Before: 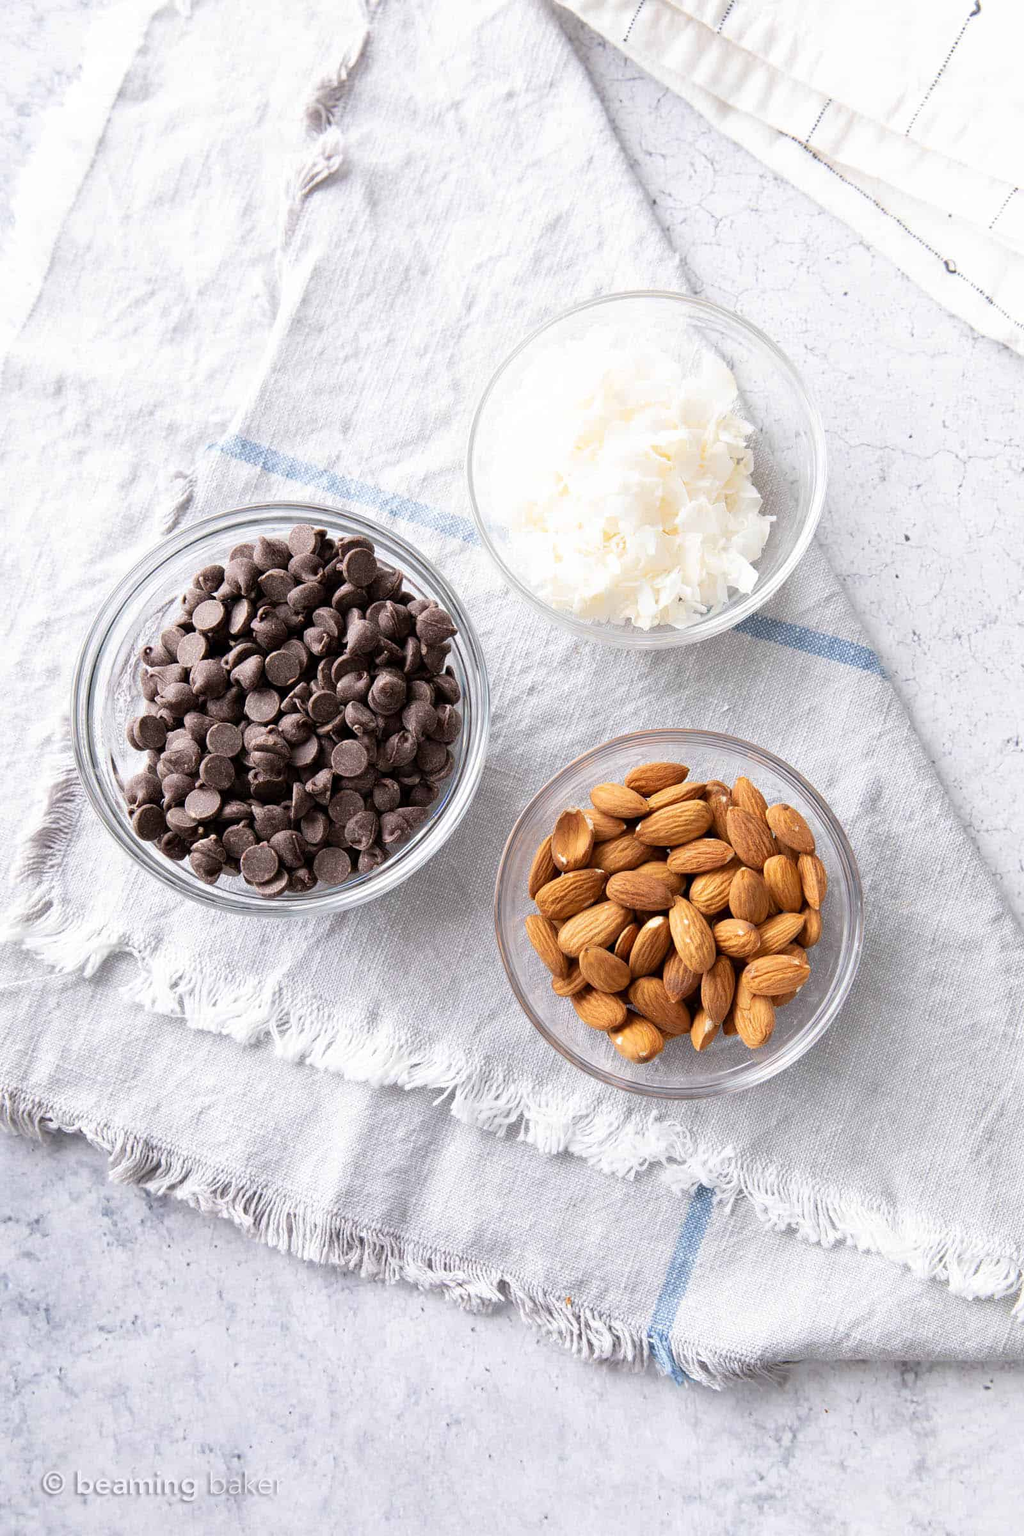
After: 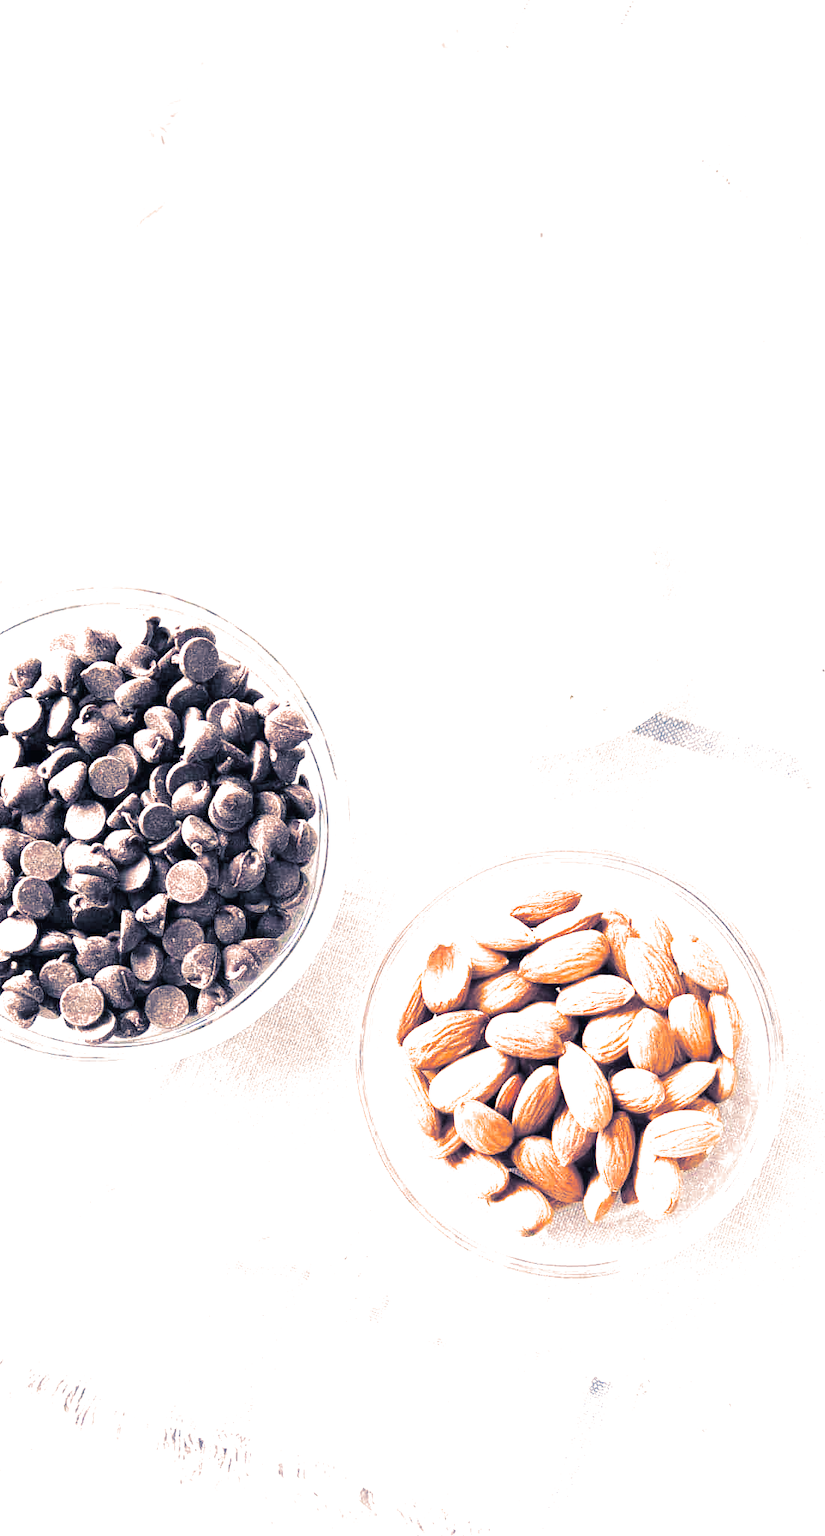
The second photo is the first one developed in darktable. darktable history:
crop: left 18.479%, right 12.2%, bottom 13.971%
split-toning: shadows › hue 226.8°, shadows › saturation 0.56, highlights › hue 28.8°, balance -40, compress 0%
exposure: black level correction 0, exposure 1.975 EV, compensate exposure bias true, compensate highlight preservation false
